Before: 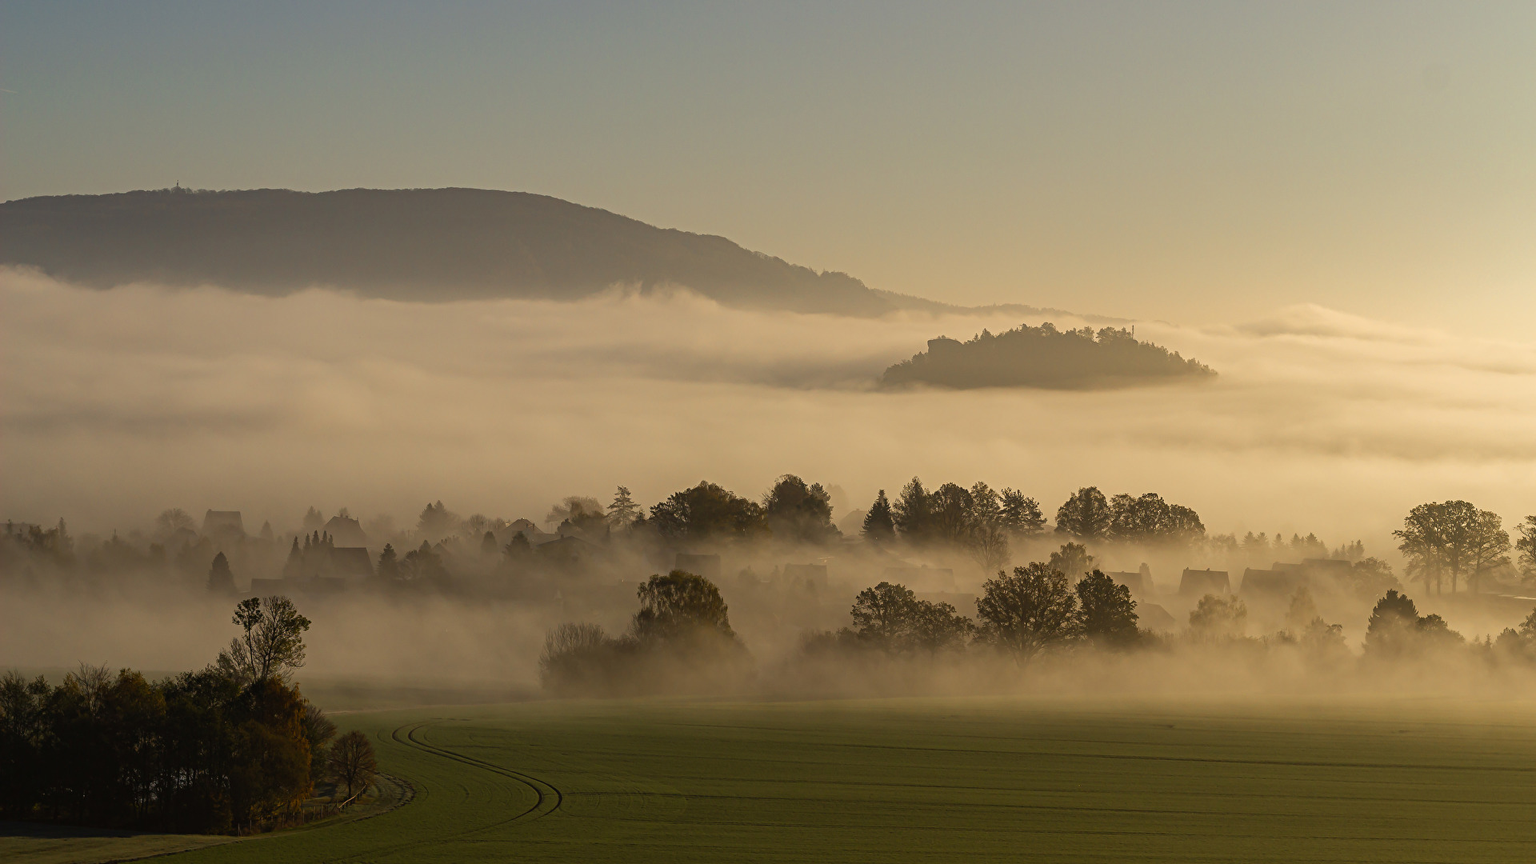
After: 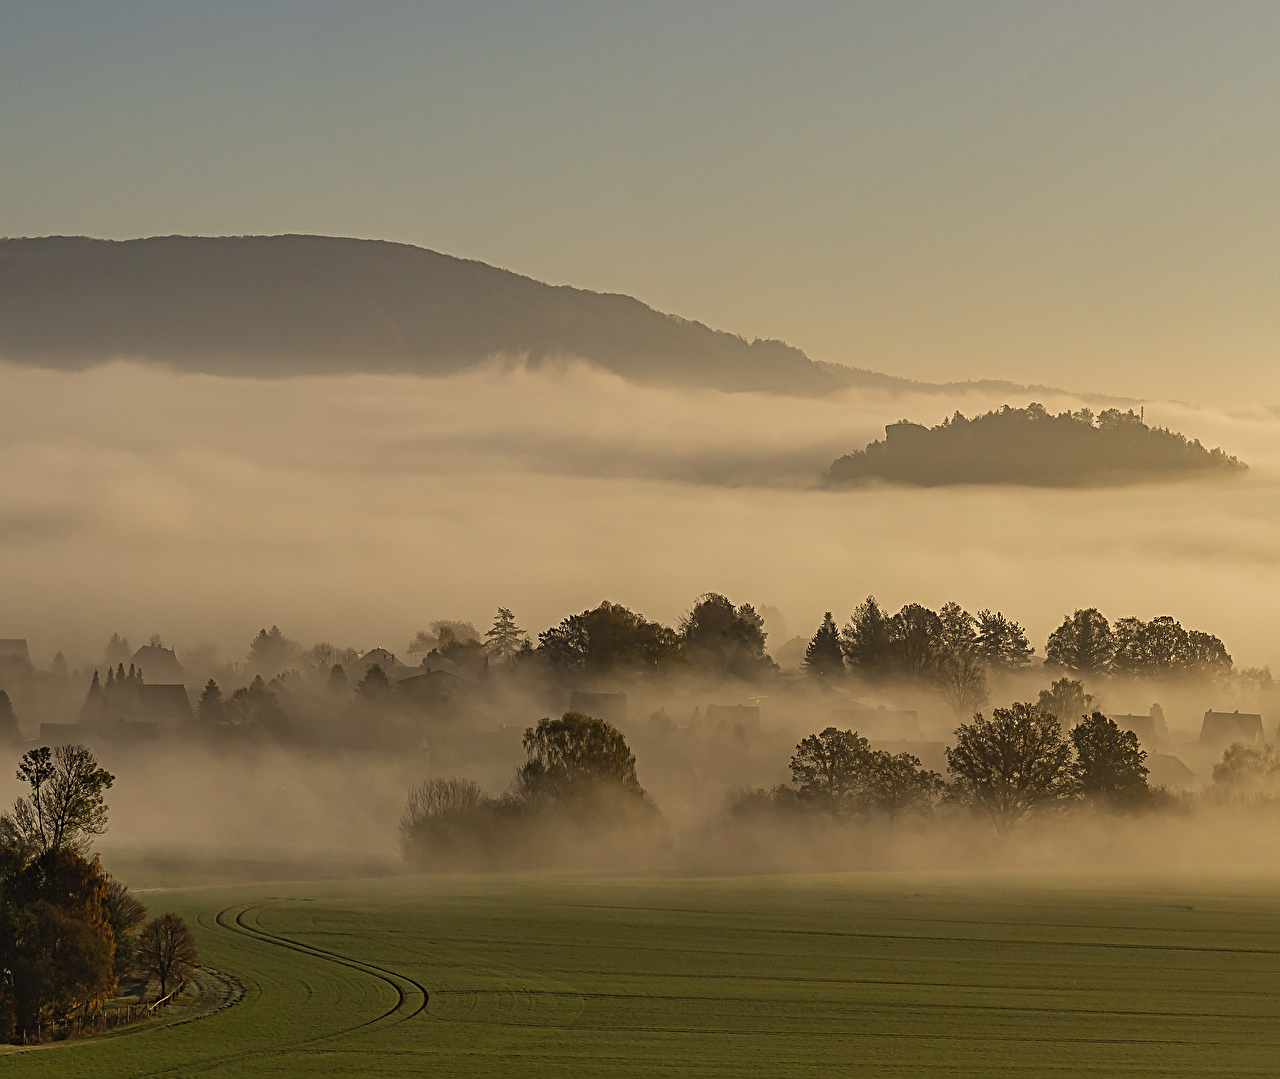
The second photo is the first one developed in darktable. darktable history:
sharpen: on, module defaults
shadows and highlights: shadows 51.79, highlights -28.34, soften with gaussian
crop and rotate: left 14.297%, right 19.008%
